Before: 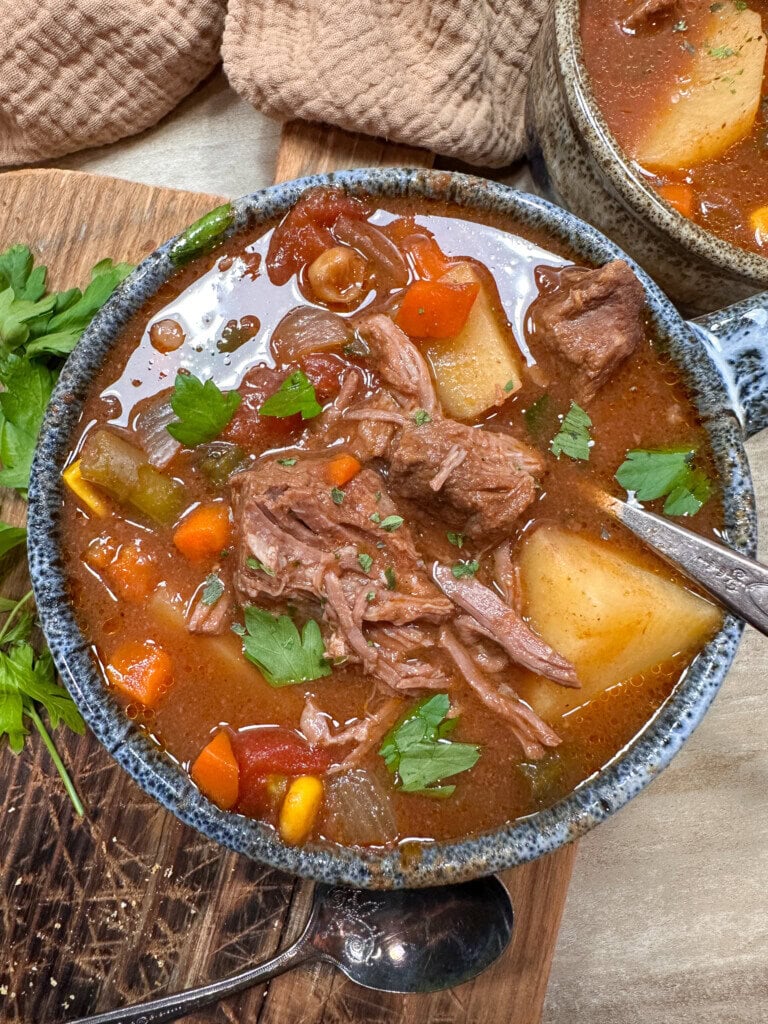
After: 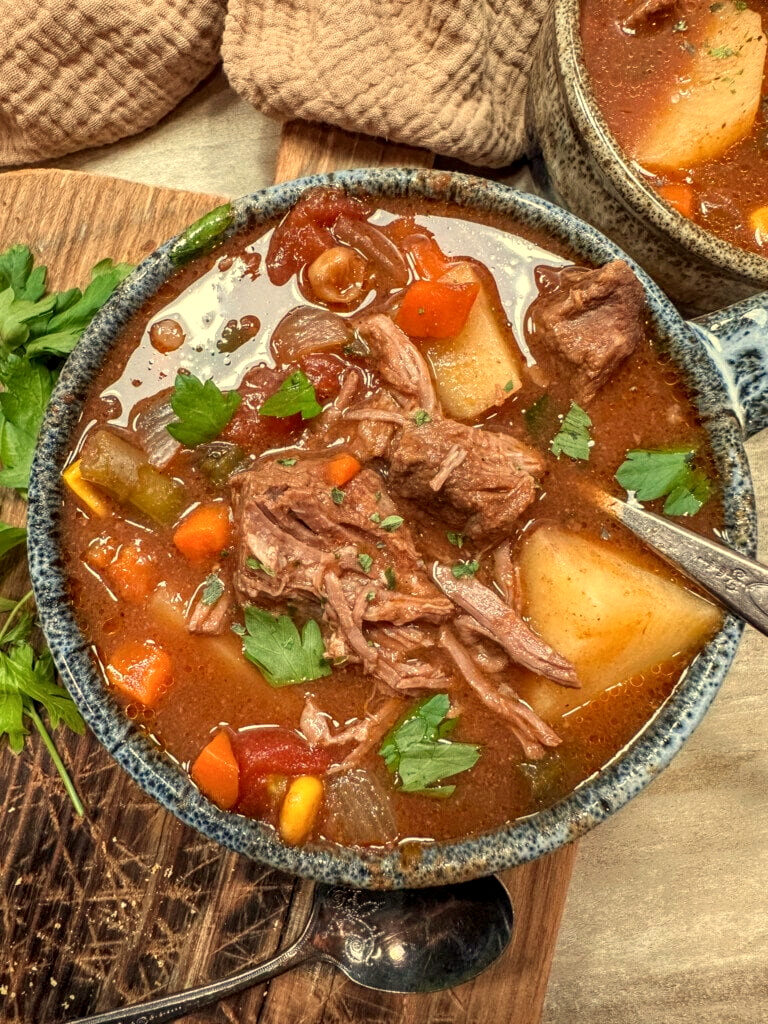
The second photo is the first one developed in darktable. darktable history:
white balance: red 1.08, blue 0.791
local contrast: on, module defaults
